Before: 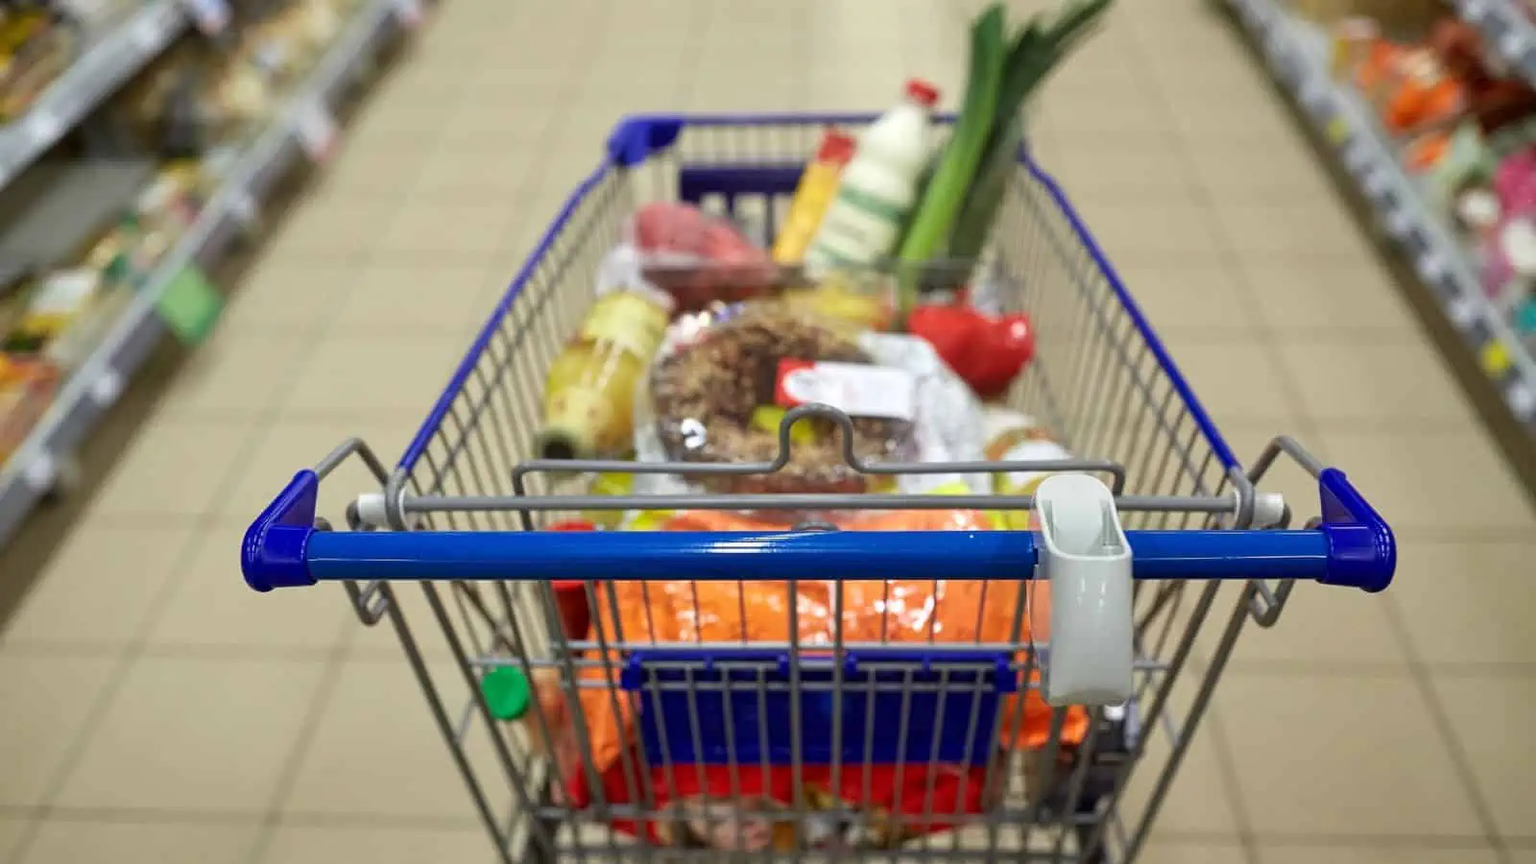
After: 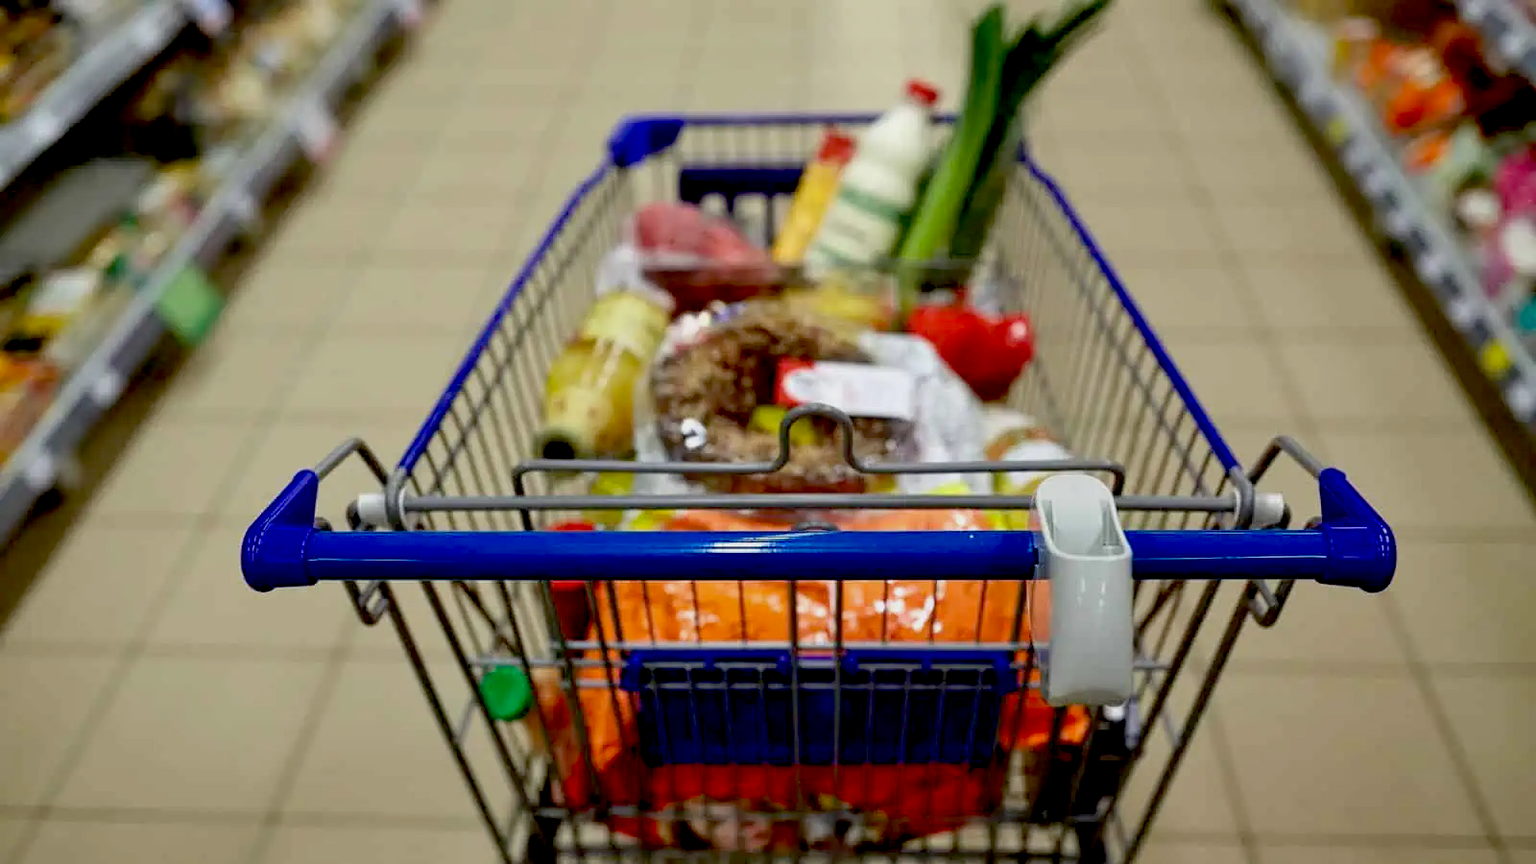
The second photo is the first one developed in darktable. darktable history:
exposure: black level correction 0.046, exposure -0.228 EV
